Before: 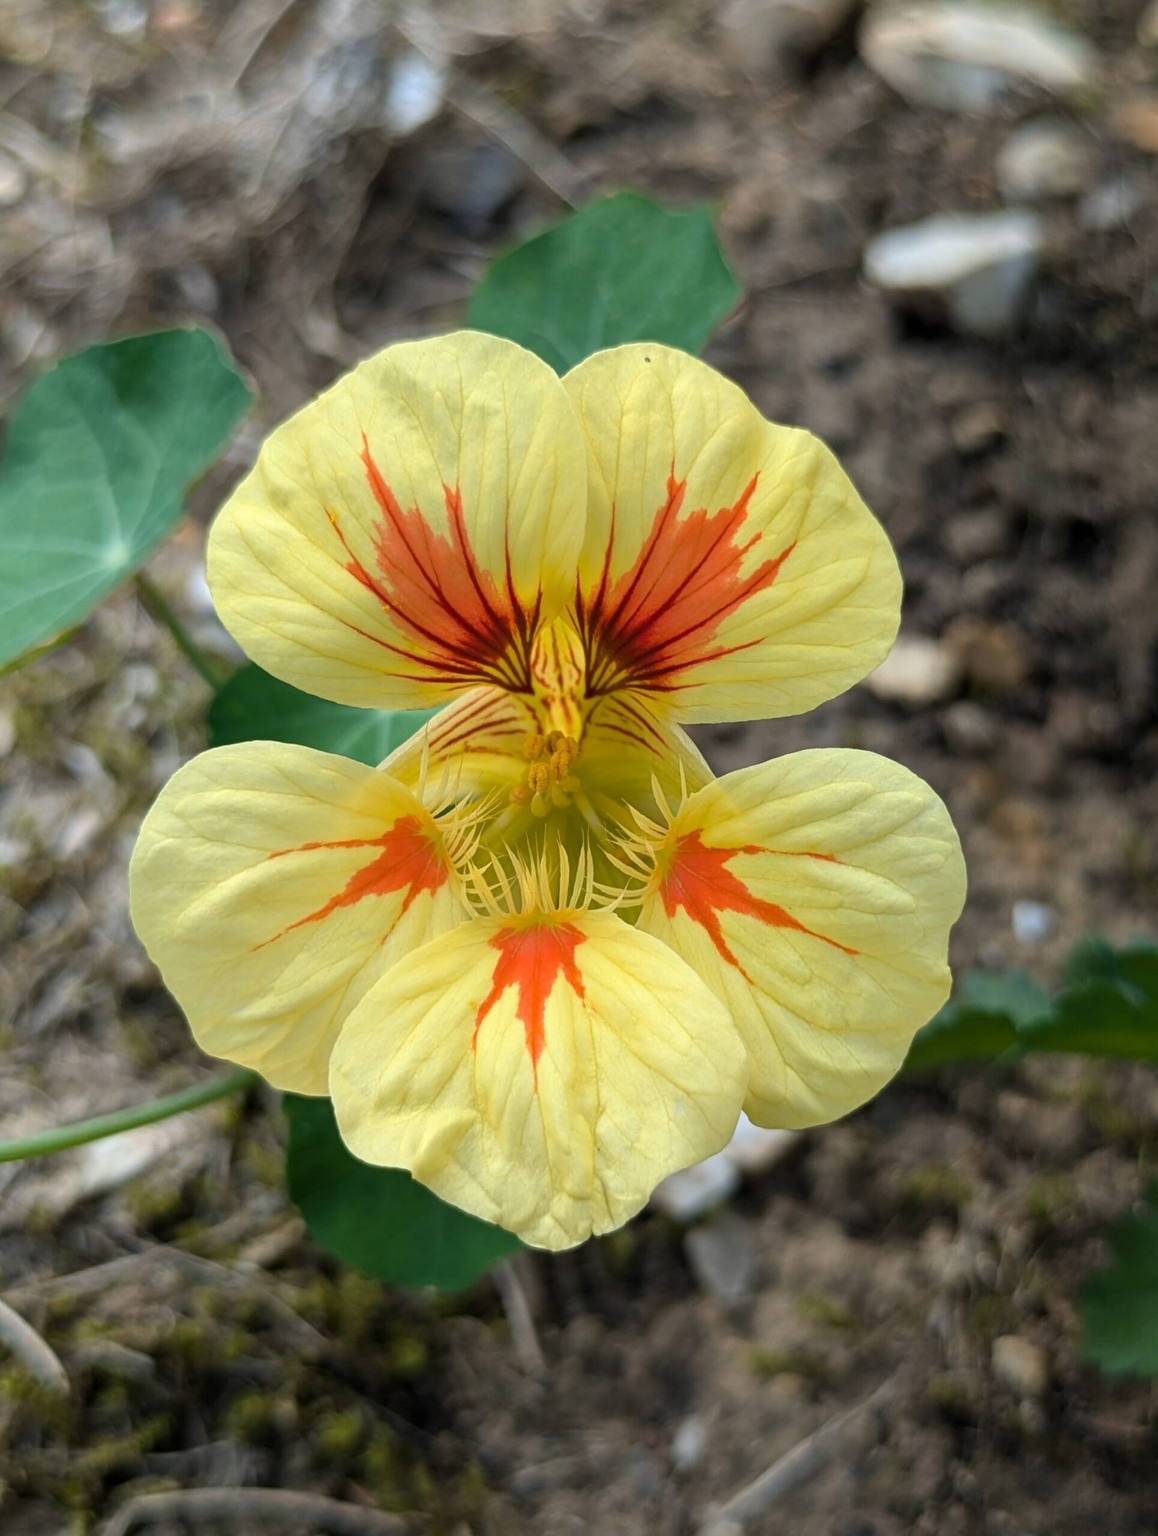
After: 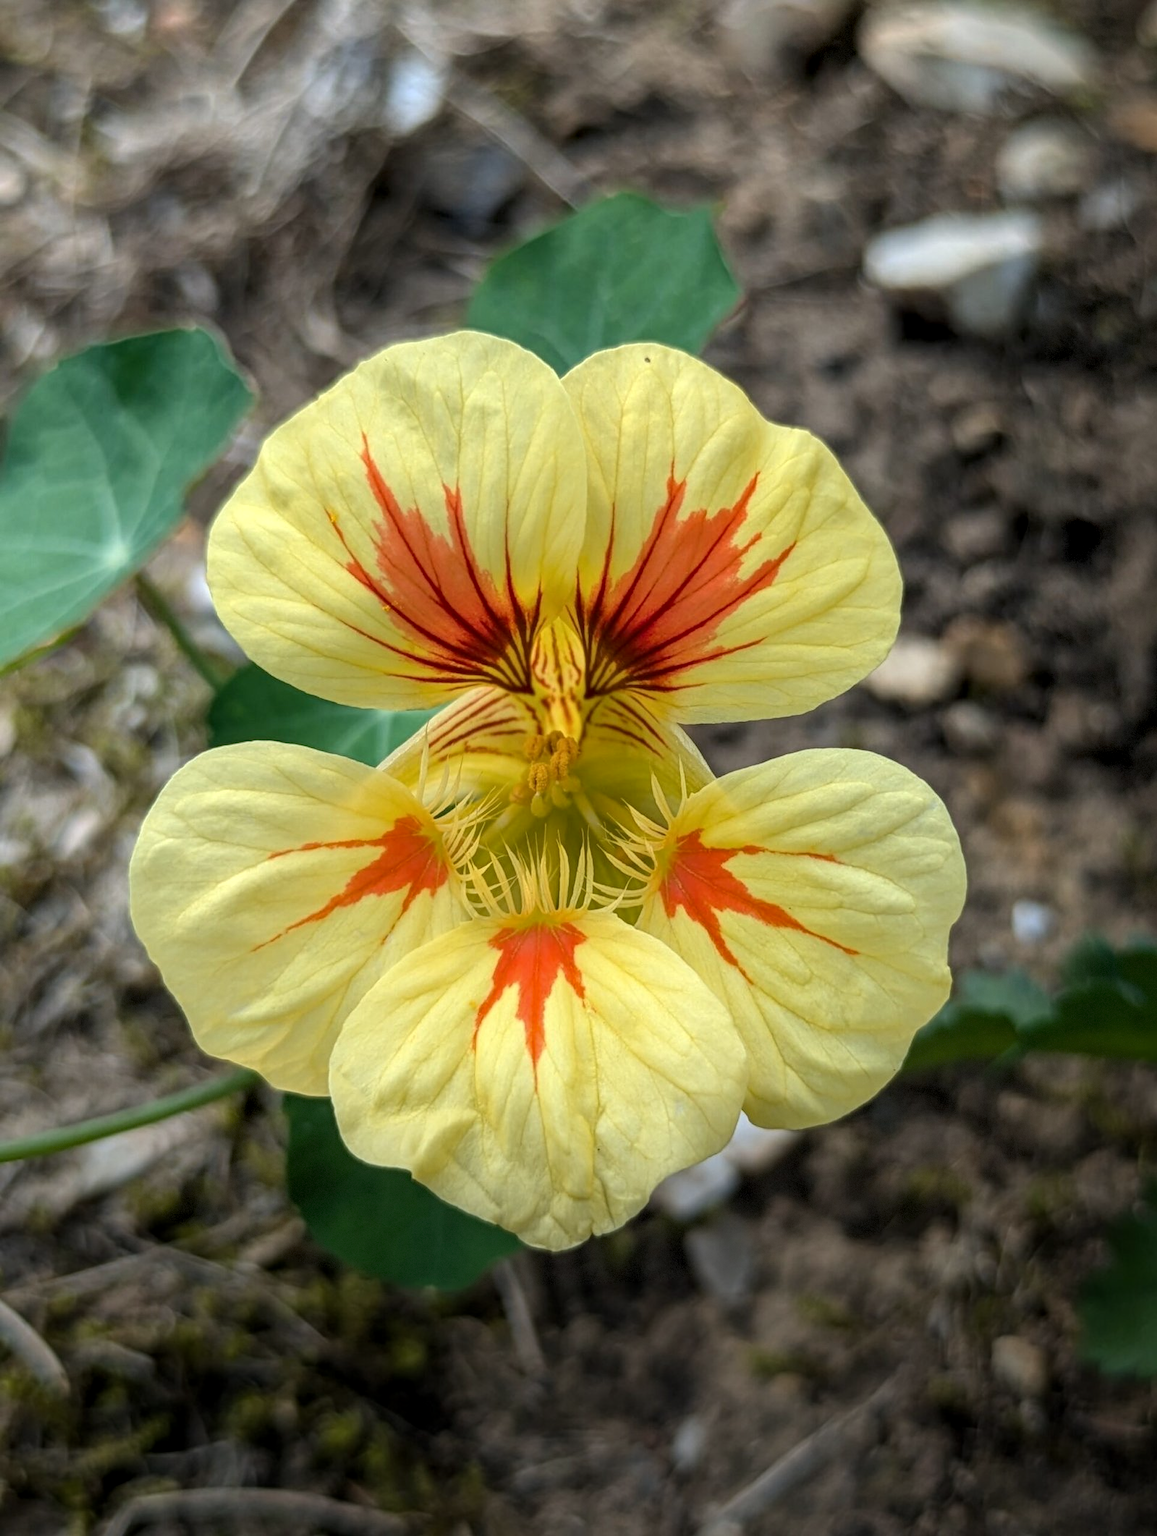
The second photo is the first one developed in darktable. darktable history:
local contrast: on, module defaults
vignetting: fall-off start 68.33%, fall-off radius 30%, saturation 0.042, center (-0.066, -0.311), width/height ratio 0.992, shape 0.85, dithering 8-bit output
